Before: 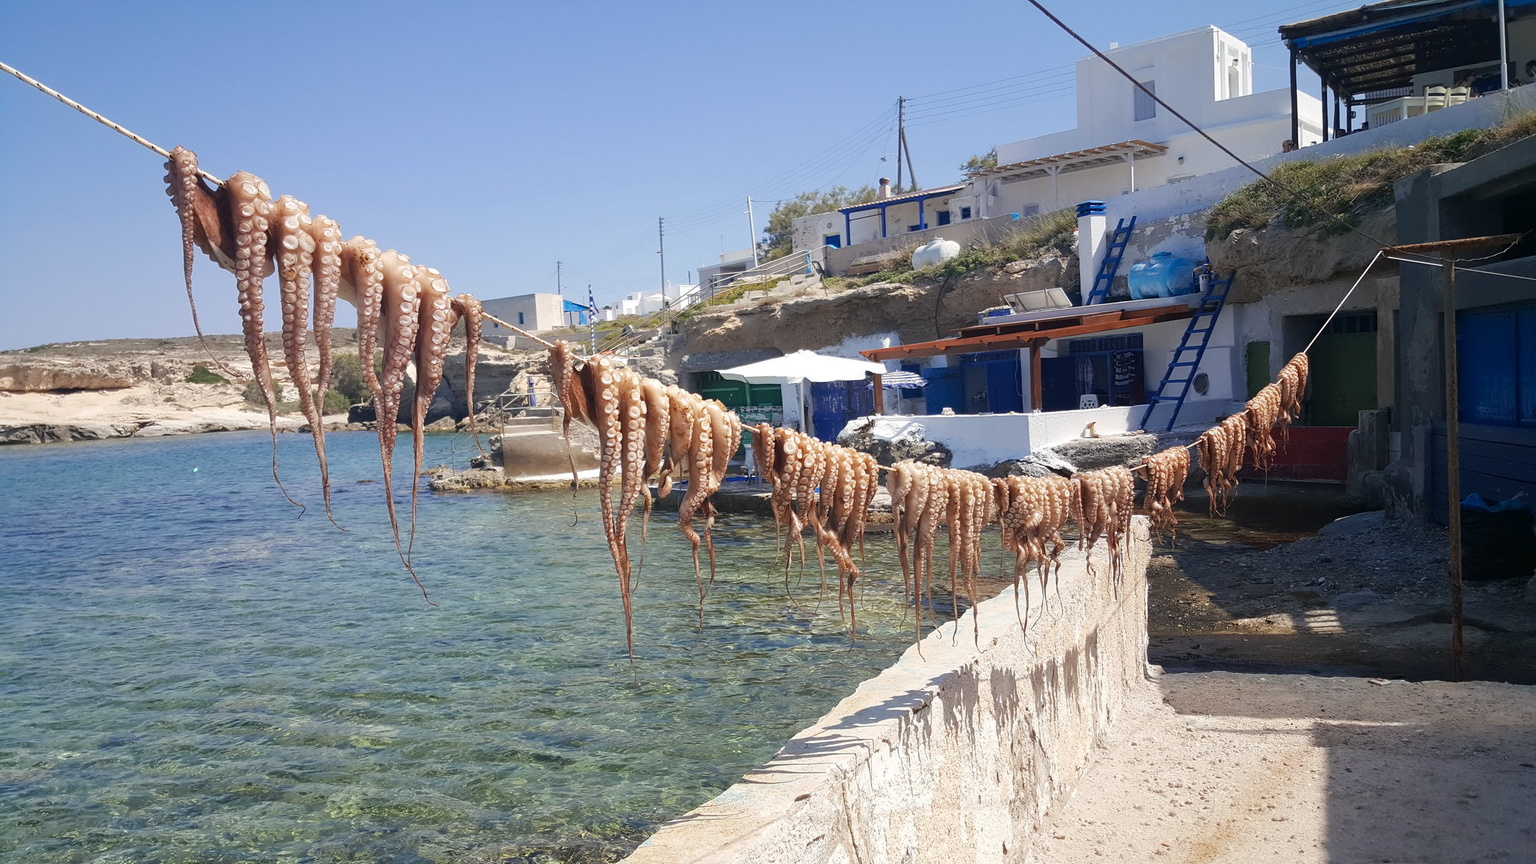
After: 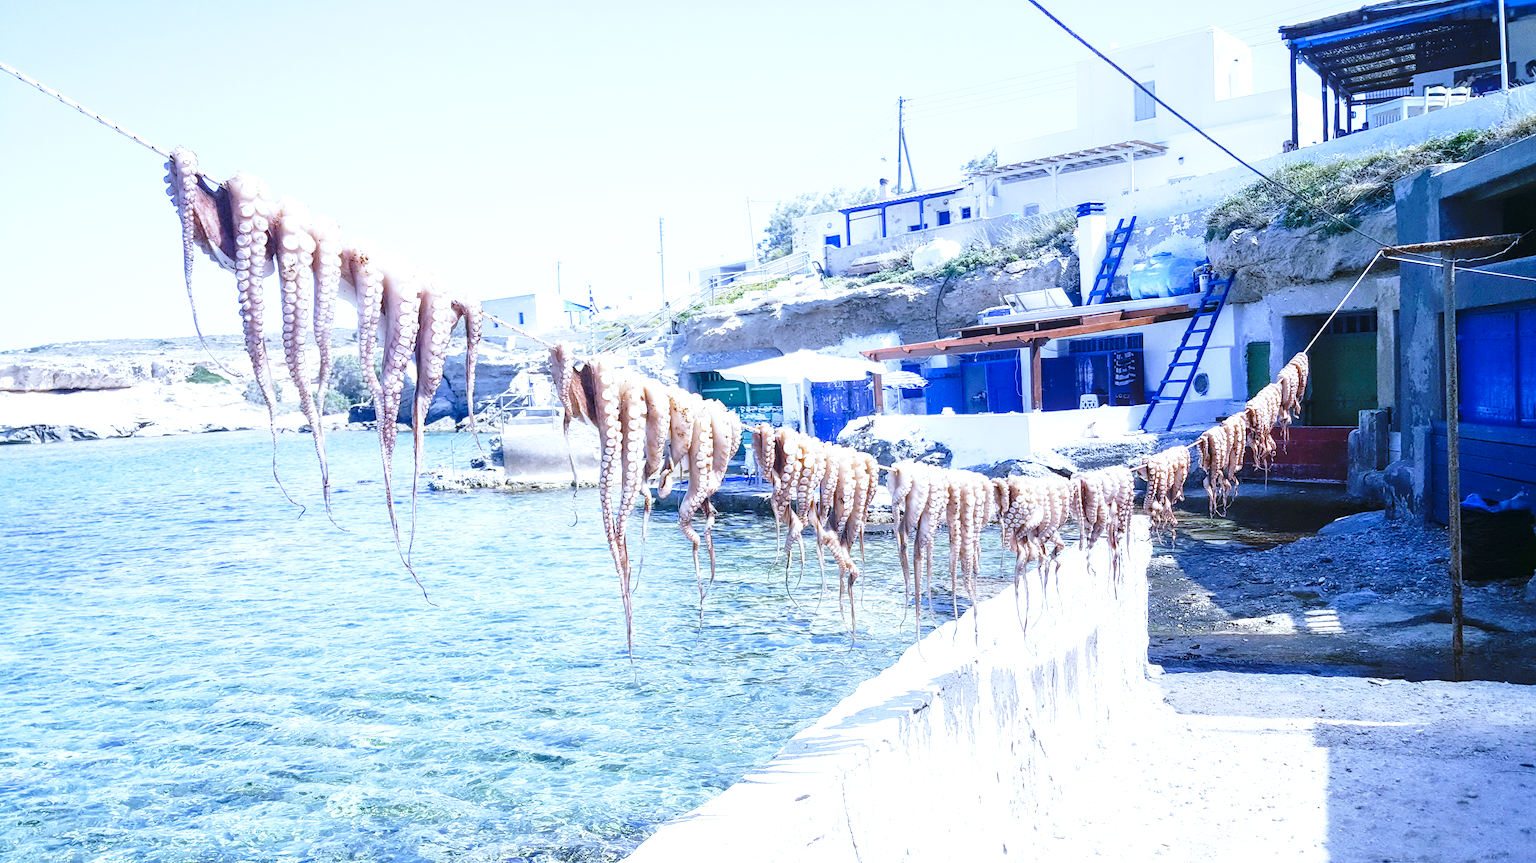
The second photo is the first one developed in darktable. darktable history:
exposure: exposure 1.25 EV, compensate exposure bias true, compensate highlight preservation false
white balance: red 0.766, blue 1.537
local contrast: detail 130%
color balance: mode lift, gamma, gain (sRGB), lift [1.04, 1, 1, 0.97], gamma [1.01, 1, 1, 0.97], gain [0.96, 1, 1, 0.97]
base curve: curves: ch0 [(0, 0) (0.04, 0.03) (0.133, 0.232) (0.448, 0.748) (0.843, 0.968) (1, 1)], preserve colors none
